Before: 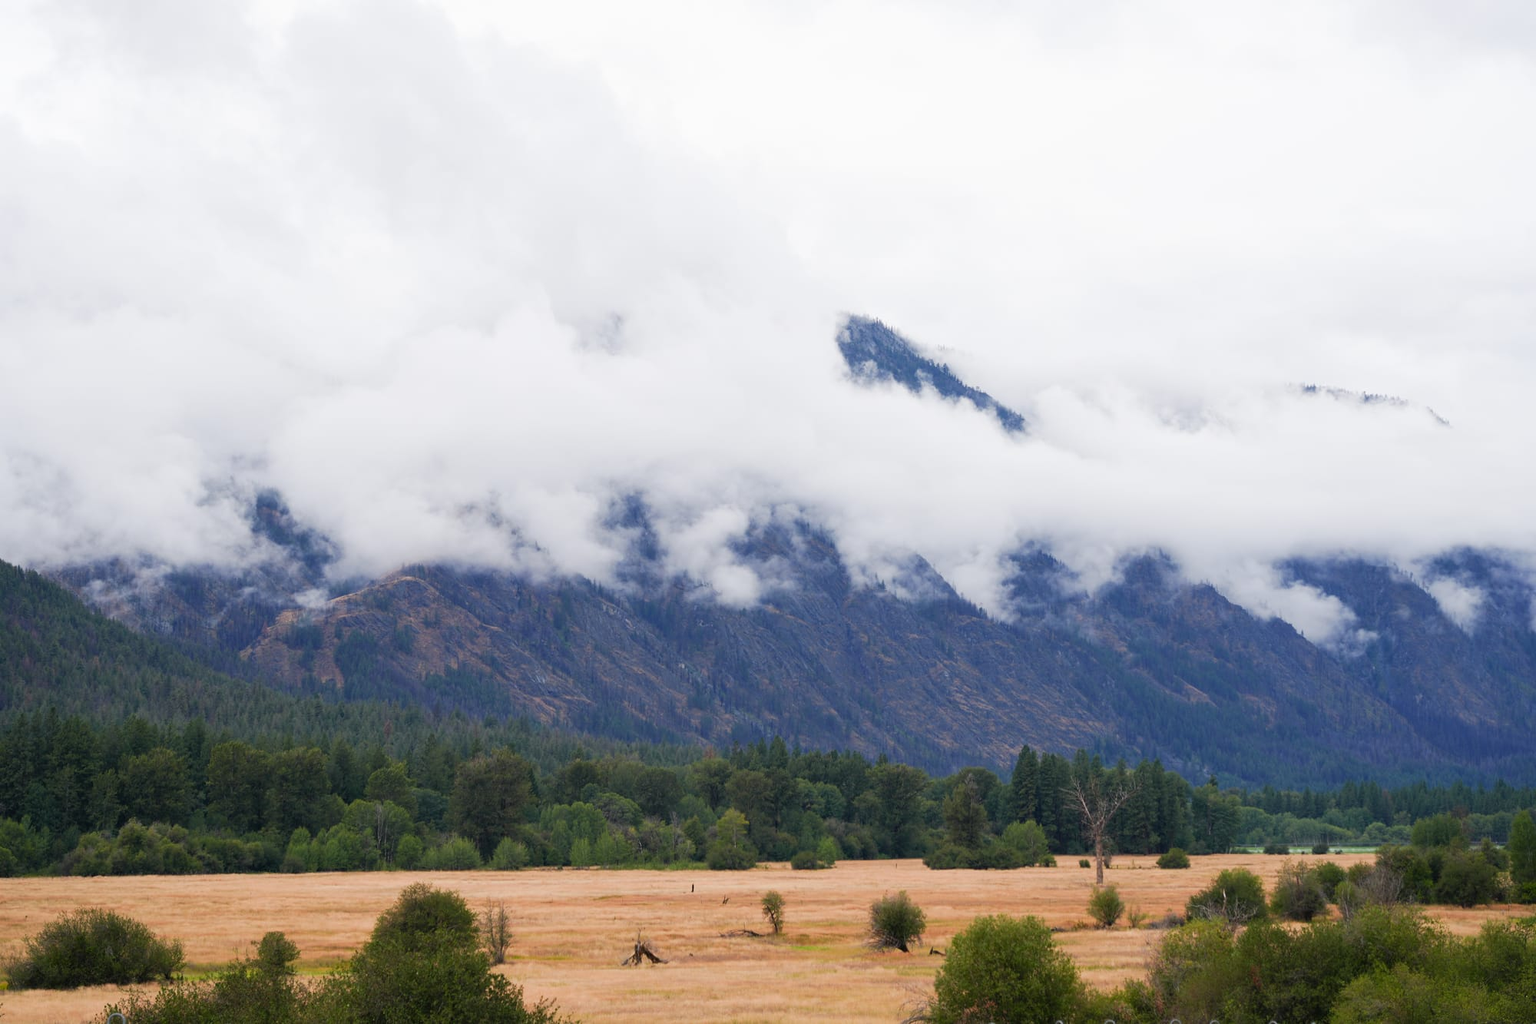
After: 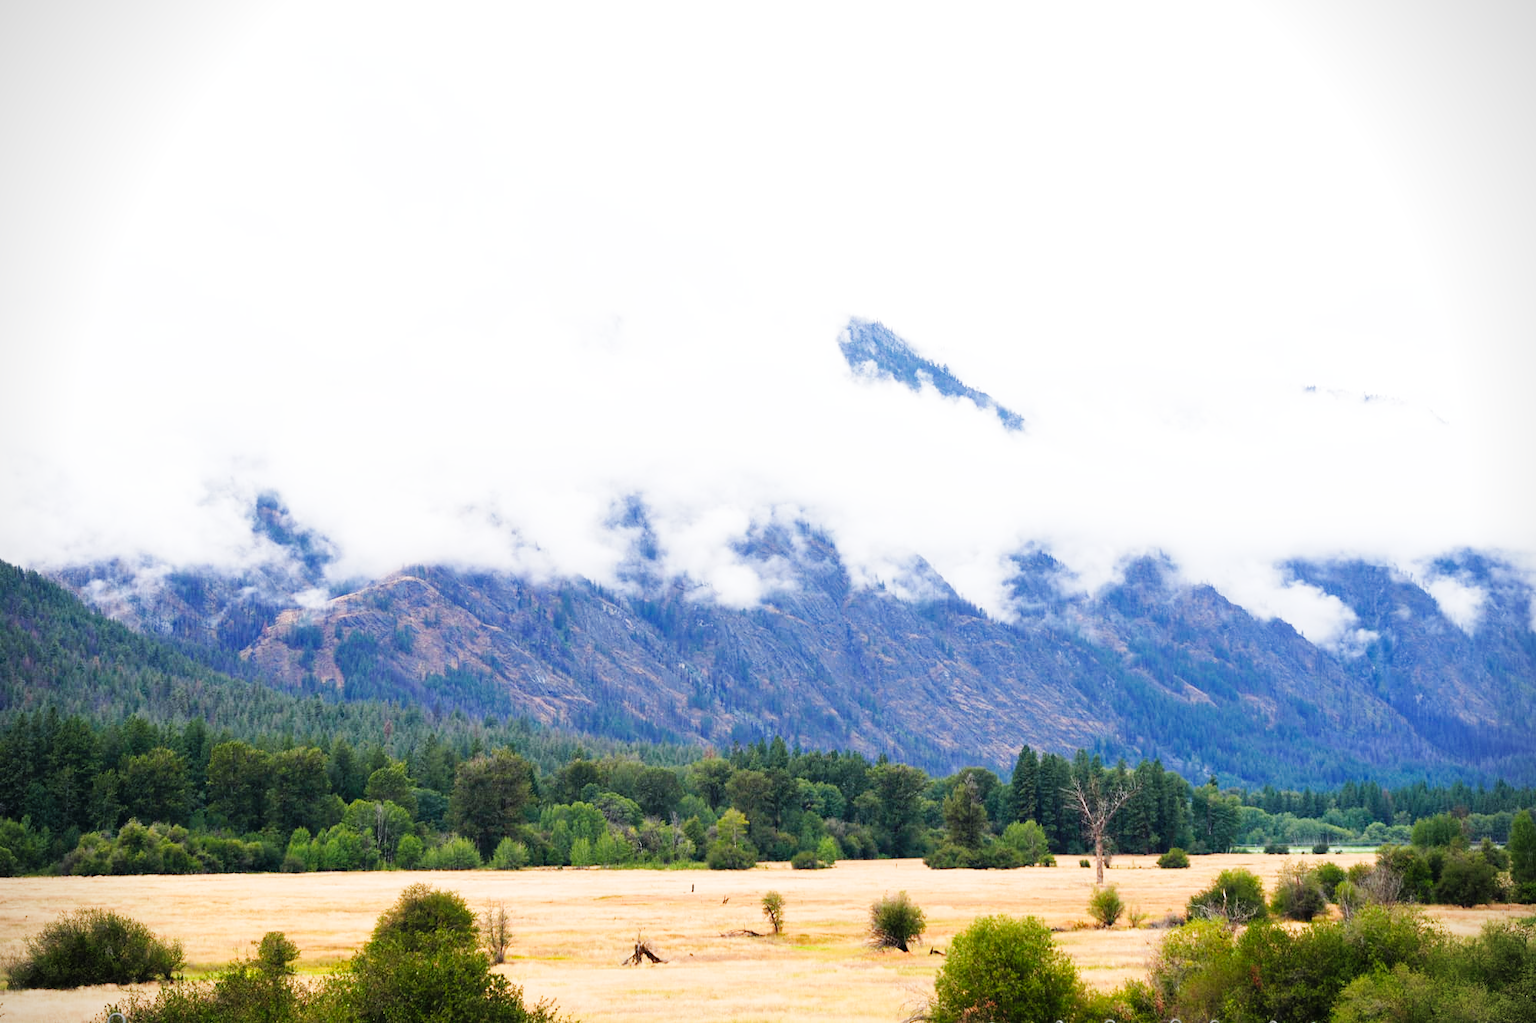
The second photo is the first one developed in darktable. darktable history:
vignetting: fall-off start 91.19%
base curve: curves: ch0 [(0, 0.003) (0.001, 0.002) (0.006, 0.004) (0.02, 0.022) (0.048, 0.086) (0.094, 0.234) (0.162, 0.431) (0.258, 0.629) (0.385, 0.8) (0.548, 0.918) (0.751, 0.988) (1, 1)], preserve colors none
